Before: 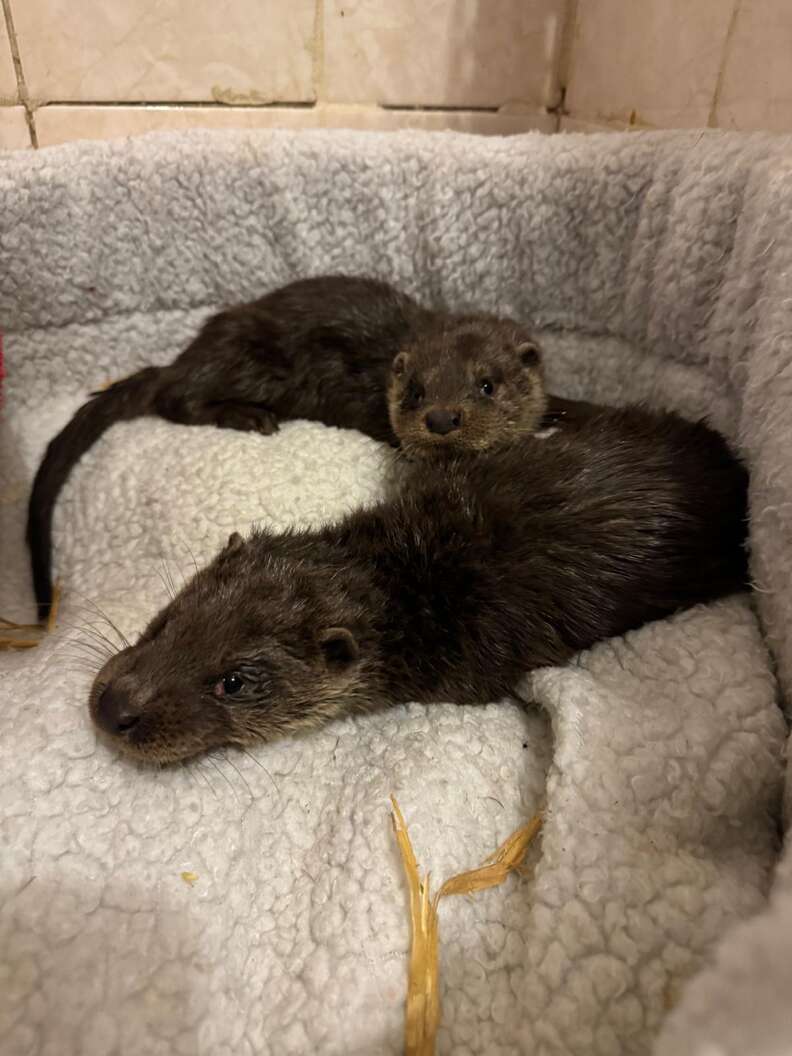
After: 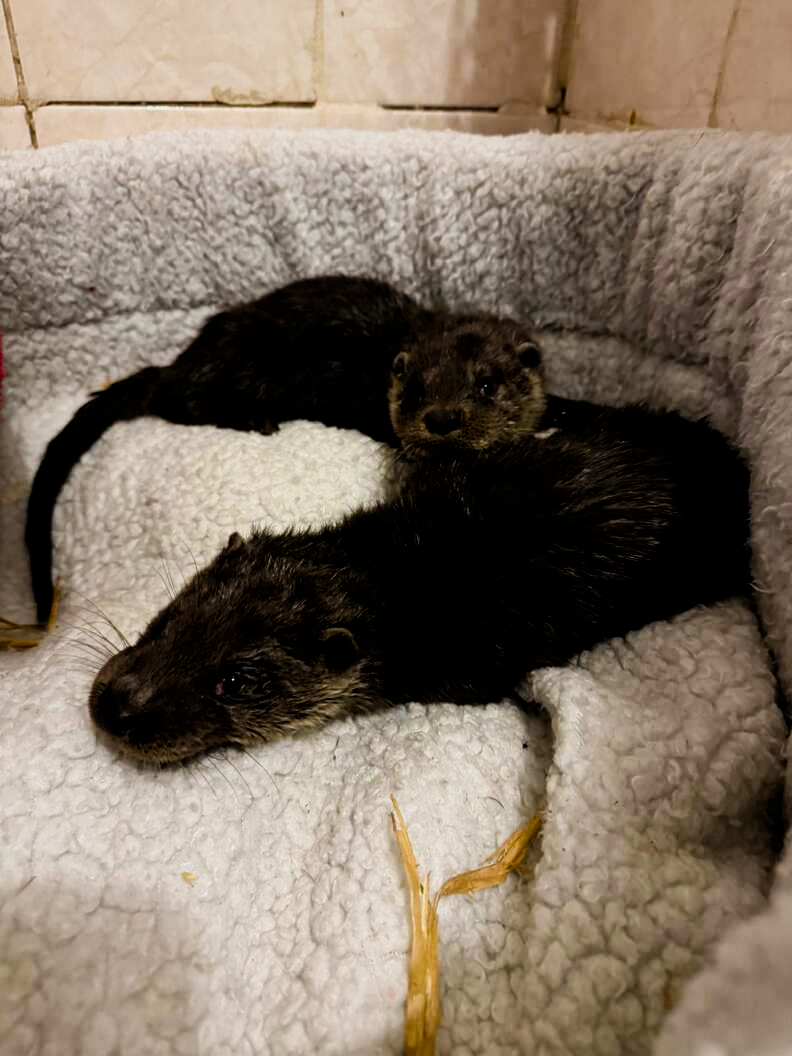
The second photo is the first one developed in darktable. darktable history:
color balance rgb: perceptual saturation grading › global saturation 0.655%, perceptual saturation grading › highlights -17.662%, perceptual saturation grading › mid-tones 33.274%, perceptual saturation grading › shadows 50.286%, perceptual brilliance grading › highlights 14.412%, perceptual brilliance grading › mid-tones -5.962%, perceptual brilliance grading › shadows -27.665%
filmic rgb: black relative exposure -5.04 EV, white relative exposure 3.99 EV, threshold 5.94 EV, hardness 2.89, contrast 1.1, highlights saturation mix -18.64%, iterations of high-quality reconstruction 0, enable highlight reconstruction true
